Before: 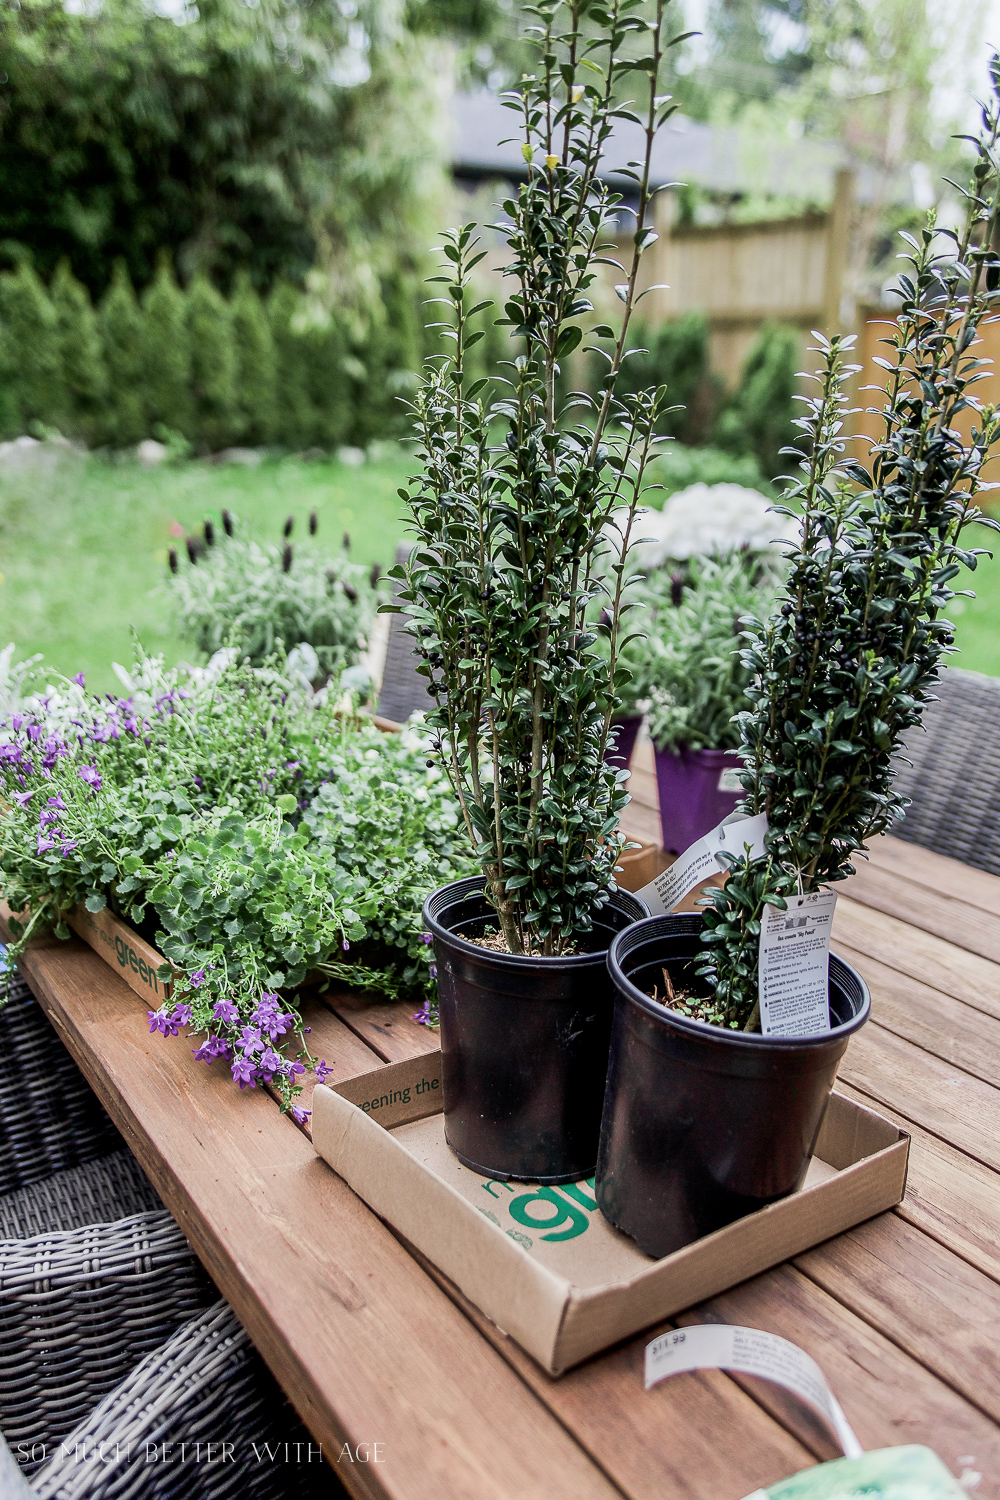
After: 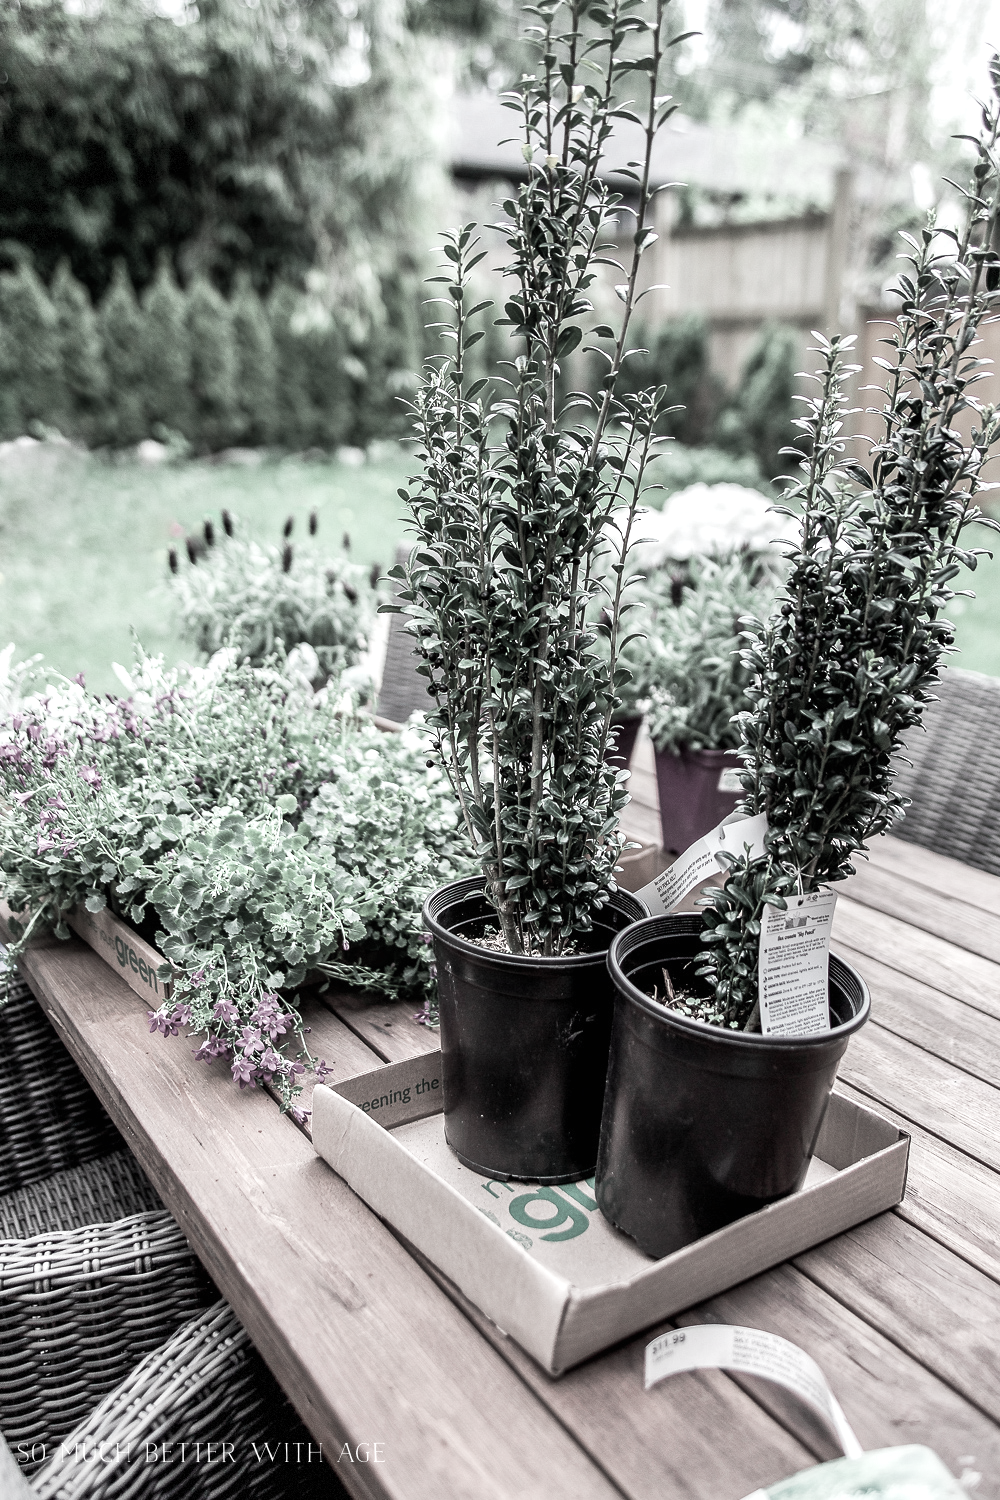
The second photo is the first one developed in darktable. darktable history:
color contrast: green-magenta contrast 0.3, blue-yellow contrast 0.15
exposure: black level correction 0, exposure 0.5 EV, compensate highlight preservation false
vignetting: fall-off start 97.28%, fall-off radius 79%, brightness -0.462, saturation -0.3, width/height ratio 1.114, dithering 8-bit output, unbound false
